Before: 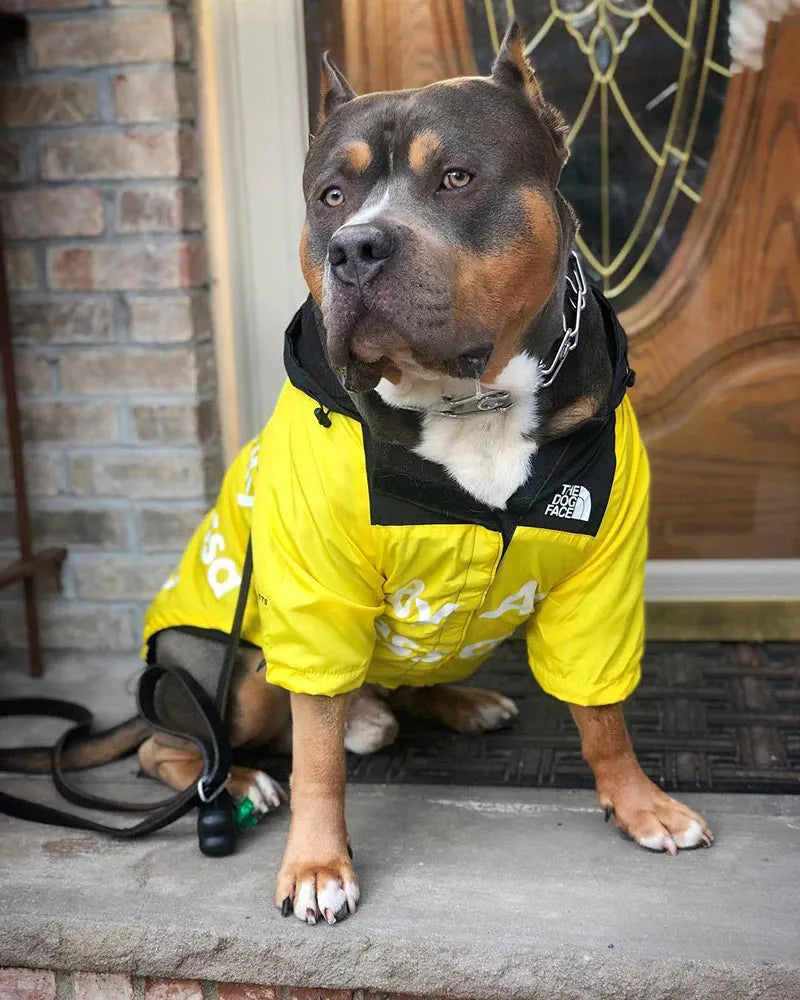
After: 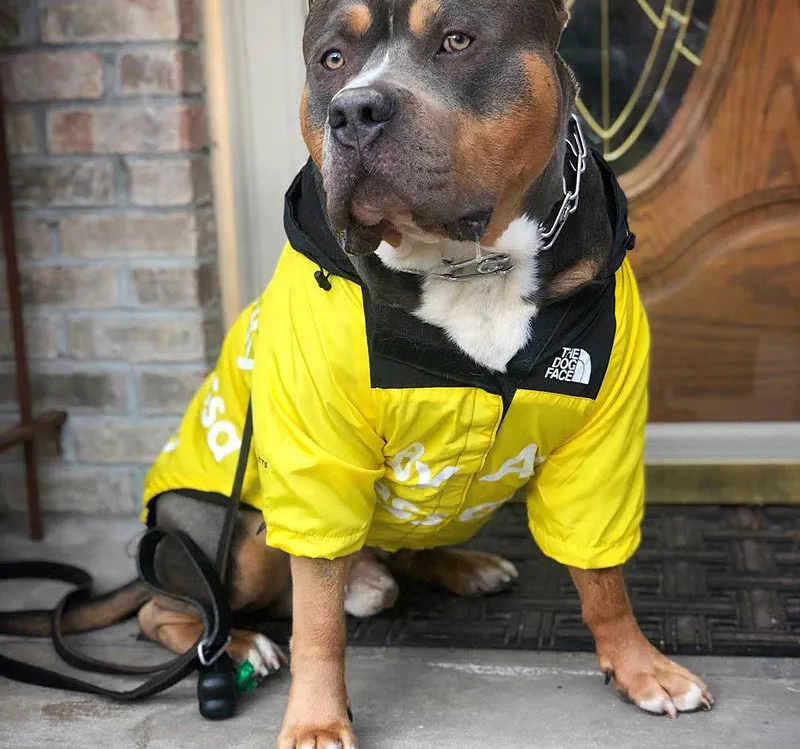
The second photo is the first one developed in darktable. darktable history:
crop: top 13.787%, bottom 11.296%
